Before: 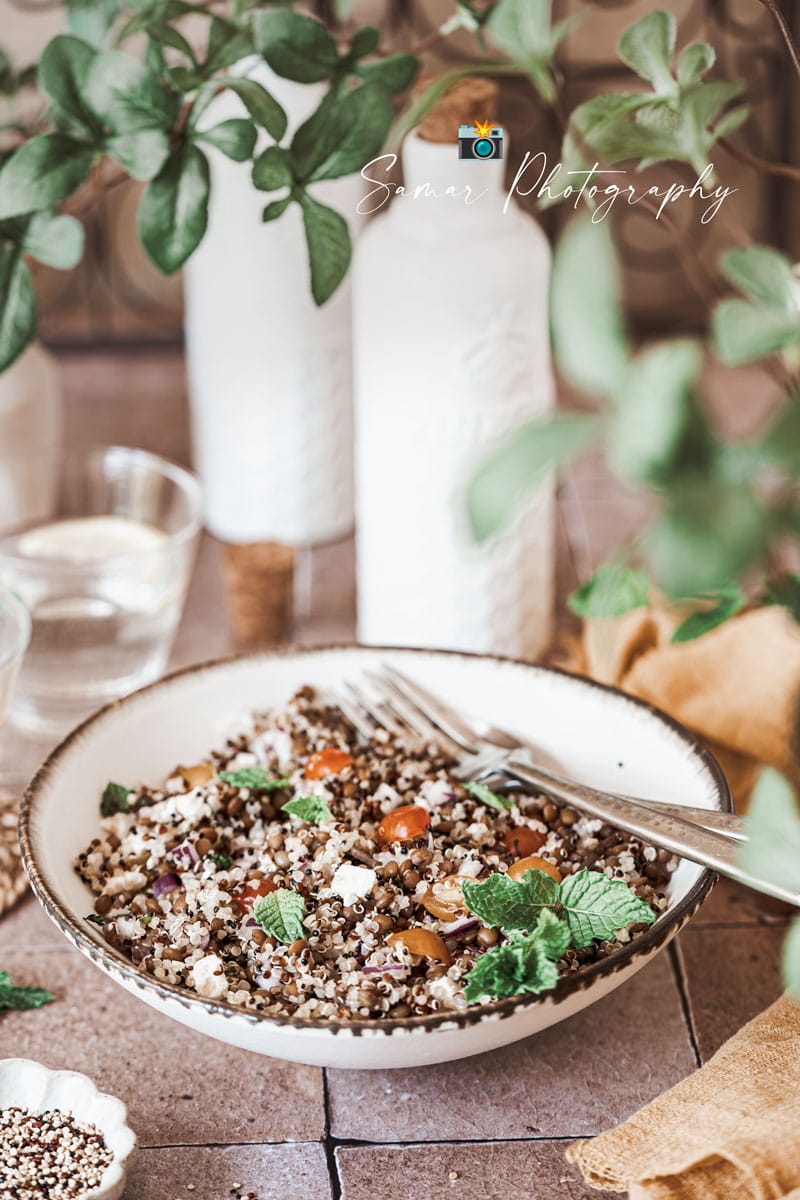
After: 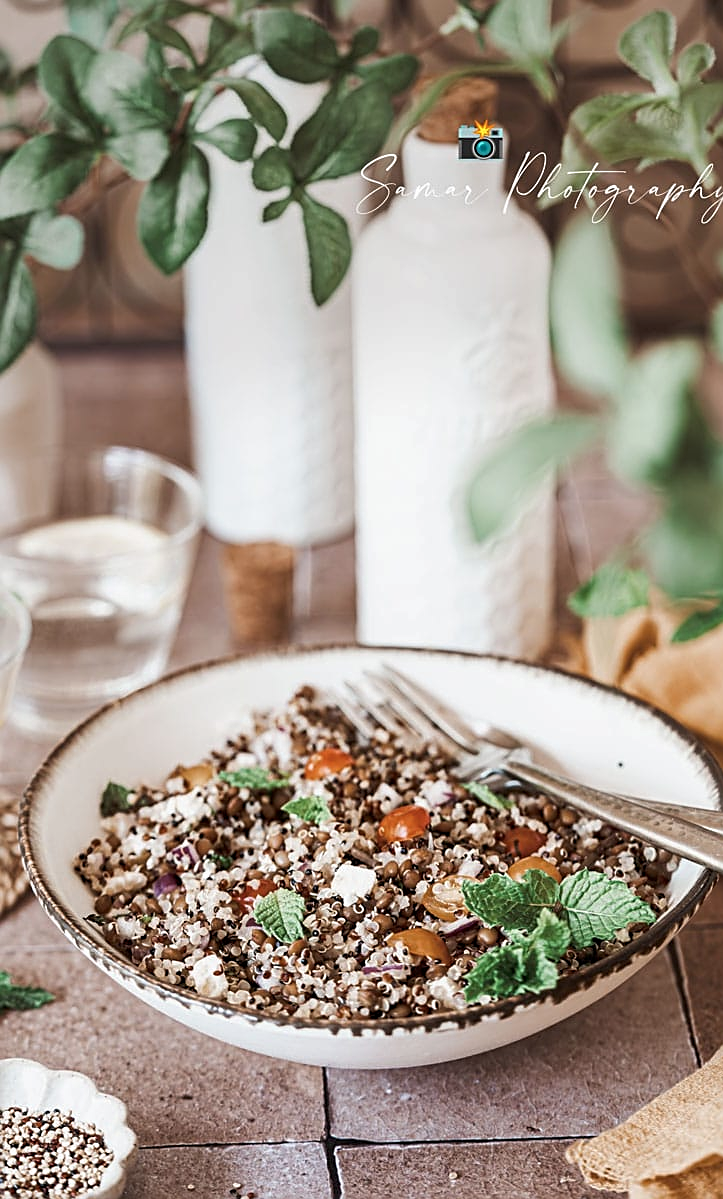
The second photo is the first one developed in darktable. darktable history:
exposure: exposure -0.041 EV, compensate highlight preservation false
crop: right 9.509%, bottom 0.031%
base curve: curves: ch0 [(0, 0) (0.303, 0.277) (1, 1)]
sharpen: on, module defaults
color balance rgb: on, module defaults
